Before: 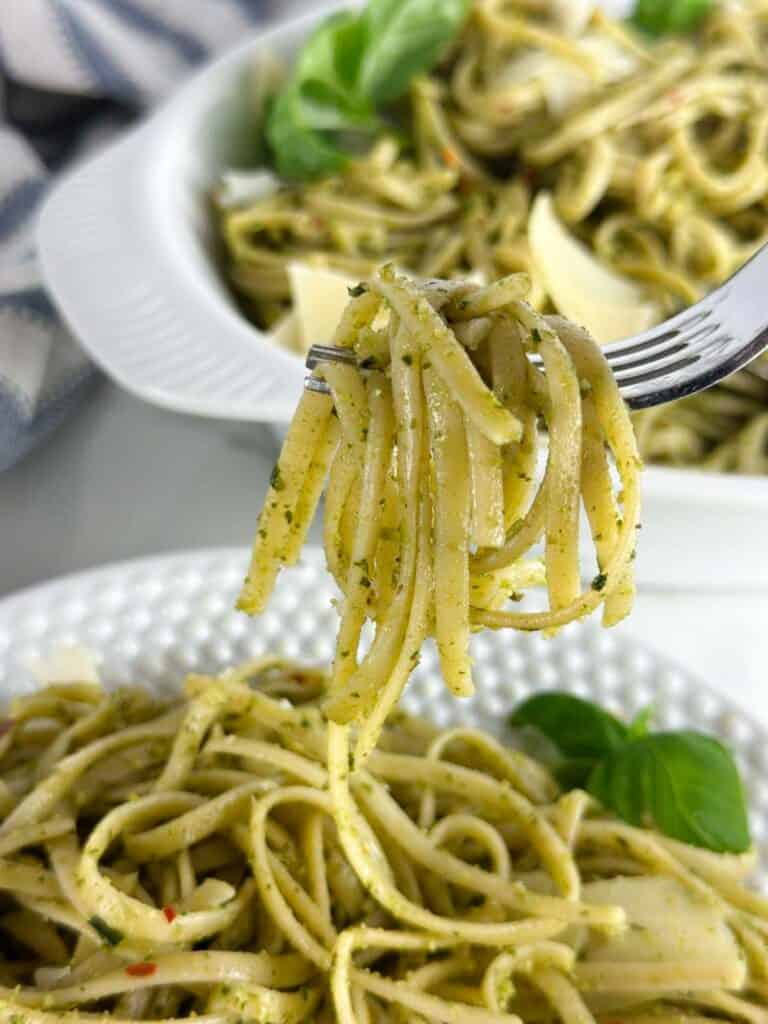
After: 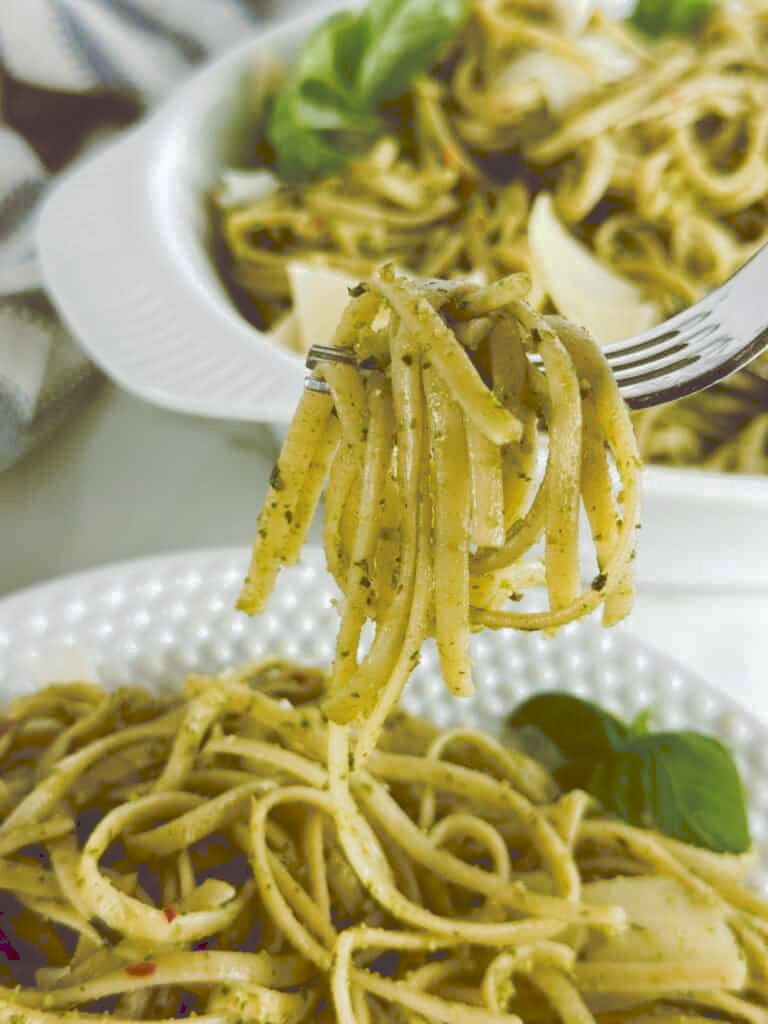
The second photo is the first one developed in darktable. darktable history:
tone curve: curves: ch0 [(0, 0) (0.003, 0.241) (0.011, 0.241) (0.025, 0.242) (0.044, 0.246) (0.069, 0.25) (0.1, 0.251) (0.136, 0.256) (0.177, 0.275) (0.224, 0.293) (0.277, 0.326) (0.335, 0.38) (0.399, 0.449) (0.468, 0.525) (0.543, 0.606) (0.623, 0.683) (0.709, 0.751) (0.801, 0.824) (0.898, 0.871) (1, 1)], preserve colors none
color look up table: target L [91.75, 85.71, 85.79, 67.7, 66.48, 49.91, 54.53, 51.04, 35.85, 34.01, 7.147, 201.9, 74.75, 73.15, 74.14, 66.81, 64.55, 60.48, 50.82, 53.36, 49.93, 46.23, 41.15, 41.56, 39.17, 32.42, 30.59, 27.35, 14.61, 89.85, 65.86, 65.24, 56.32, 52.02, 48.22, 50.7, 34.16, 32.96, 28.15, 26.79, 9.077, 92.36, 85.84, 69.96, 62.43, 41.1, 35.25, 25.08, 5.619], target a [-15.59, -15.15, -50.2, -55.54, -27.06, -31.37, -17.16, -35.46, -25.78, -20.81, 27.56, 0, 1.588, 0.347, 16.47, 11.27, 34.71, 39.18, 59.81, 13.31, 58.86, 39.05, 47.07, 18.94, 0.132, 30.64, 5.816, 26.59, 27.15, 22.99, 39.94, 80.82, -3.319, 52.53, 12.39, 27.13, 1.328, 58.32, 55.39, 21.17, 34.54, -2.663, -37.81, -27.27, -3.637, -14.6, -2.382, -6.436, 34.68], target b [70.56, 10.5, 9.814, 42.24, 1.802, 56.76, 26.72, 18.02, 61.04, 34.6, 11.82, -0.001, 80.49, 25.1, 6.681, 60.49, 60.7, 42.07, 25.15, 24.2, 85.23, 12.95, 46.89, 61.08, 66.88, 55.32, 24.65, 37.66, 24.68, -18.38, -12.1, -50.36, 7.928, 3.184, -70.03, -11.53, -5.255, -61.24, -21.21, -16.16, -9.931, -9.592, -12.43, -38.18, -14.91, -4.729, -23.96, 42.3, 9.119], num patches 49
